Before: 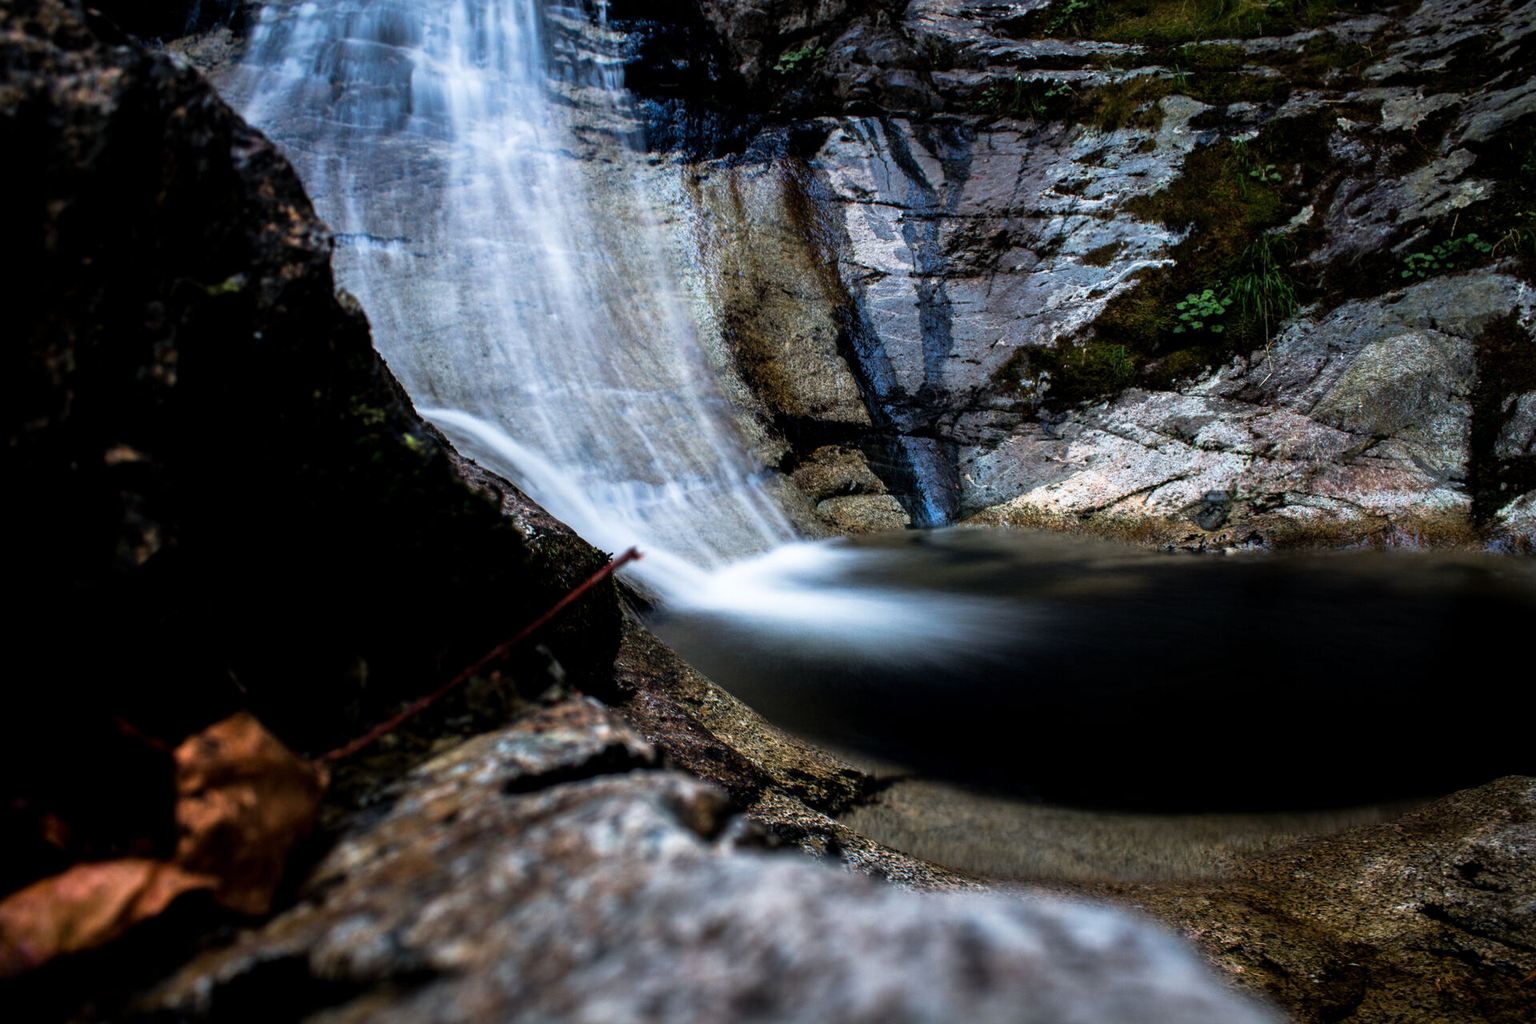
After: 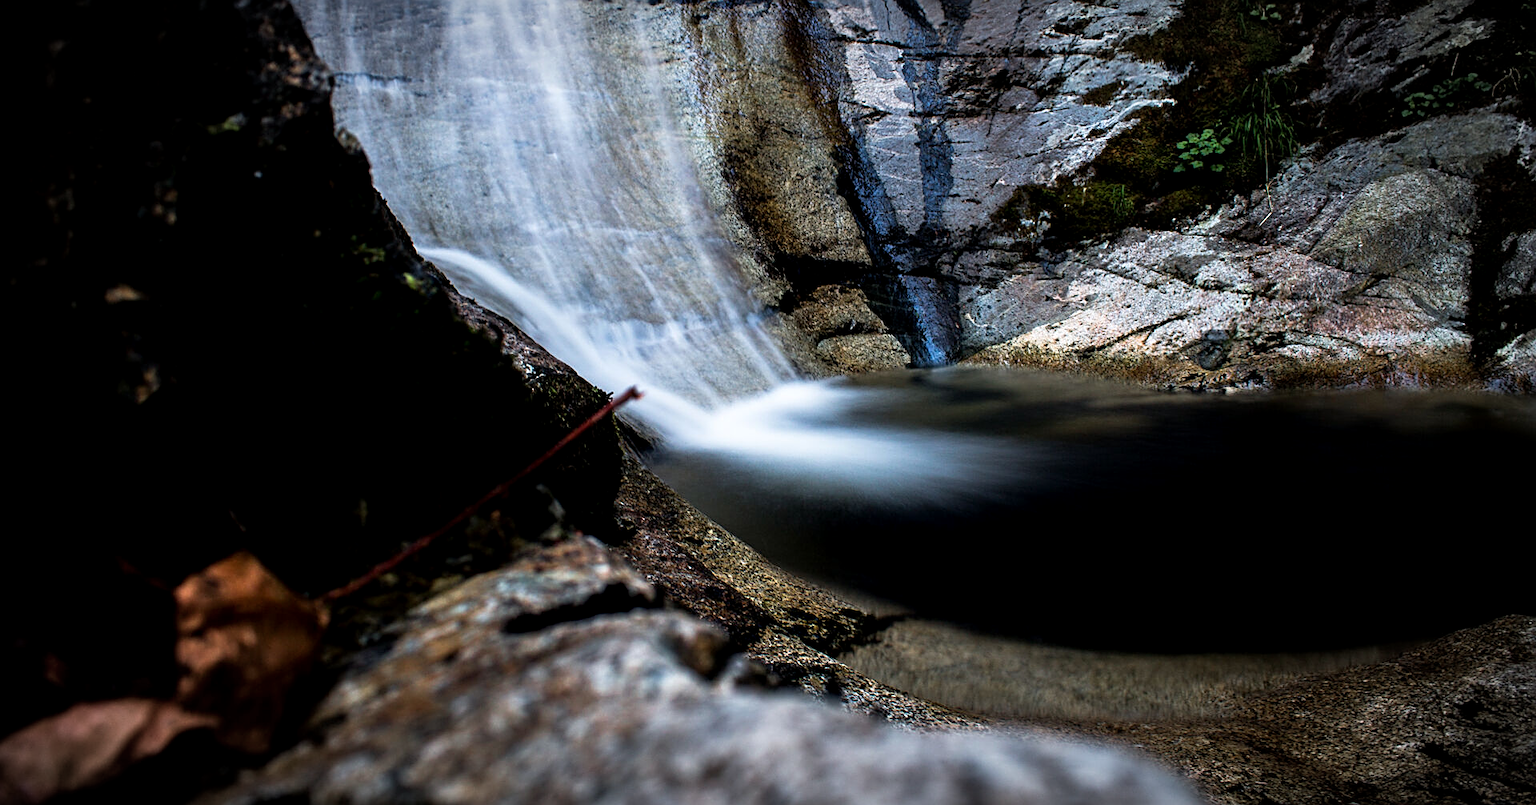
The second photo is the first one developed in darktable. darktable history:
sharpen: on, module defaults
crop and rotate: top 15.774%, bottom 5.506%
vignetting: automatic ratio true
color balance: mode lift, gamma, gain (sRGB), lift [0.97, 1, 1, 1], gamma [1.03, 1, 1, 1]
